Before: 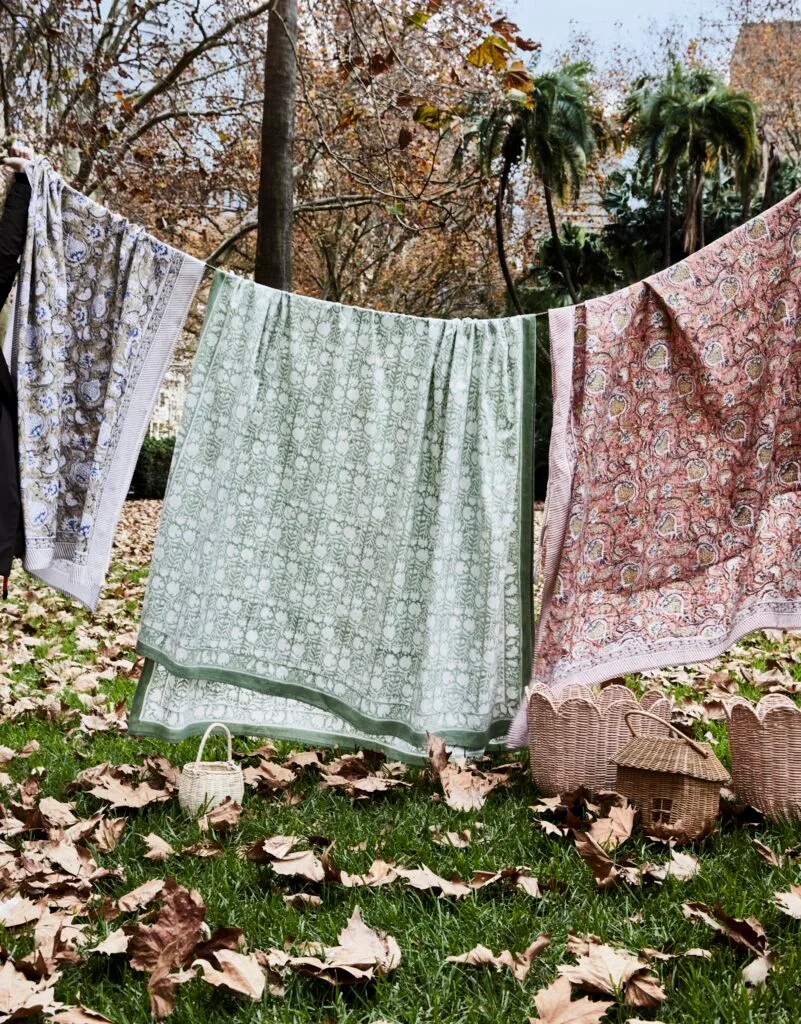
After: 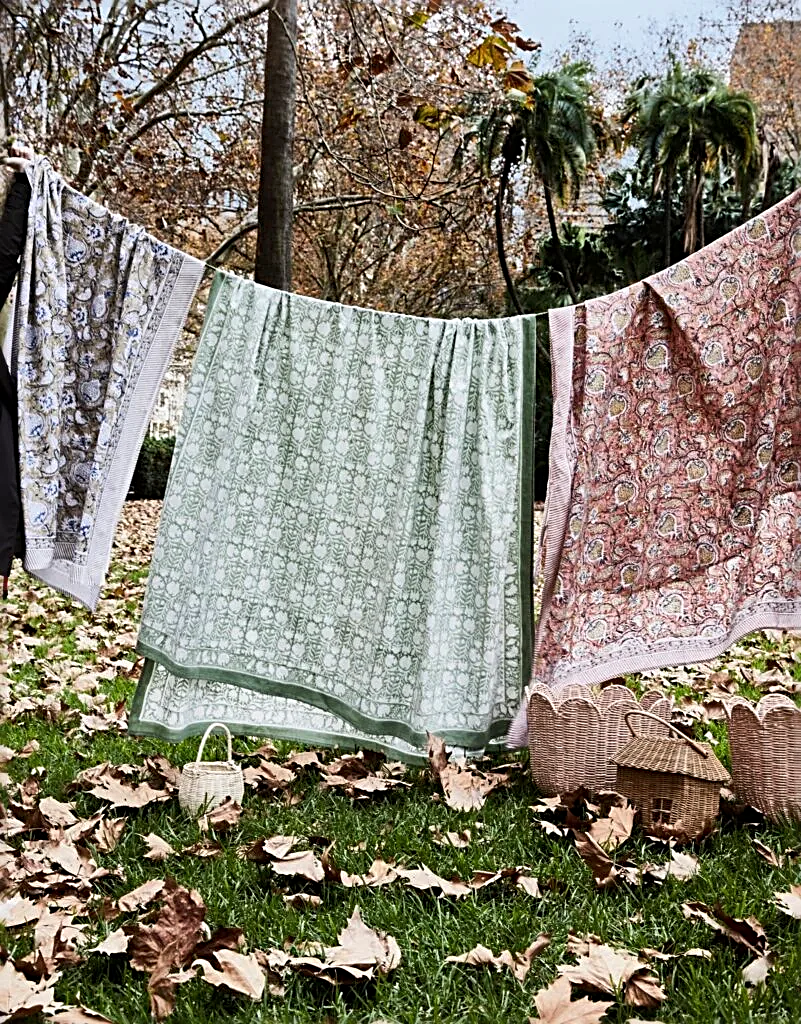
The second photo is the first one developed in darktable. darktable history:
sharpen: radius 2.563, amount 0.639
